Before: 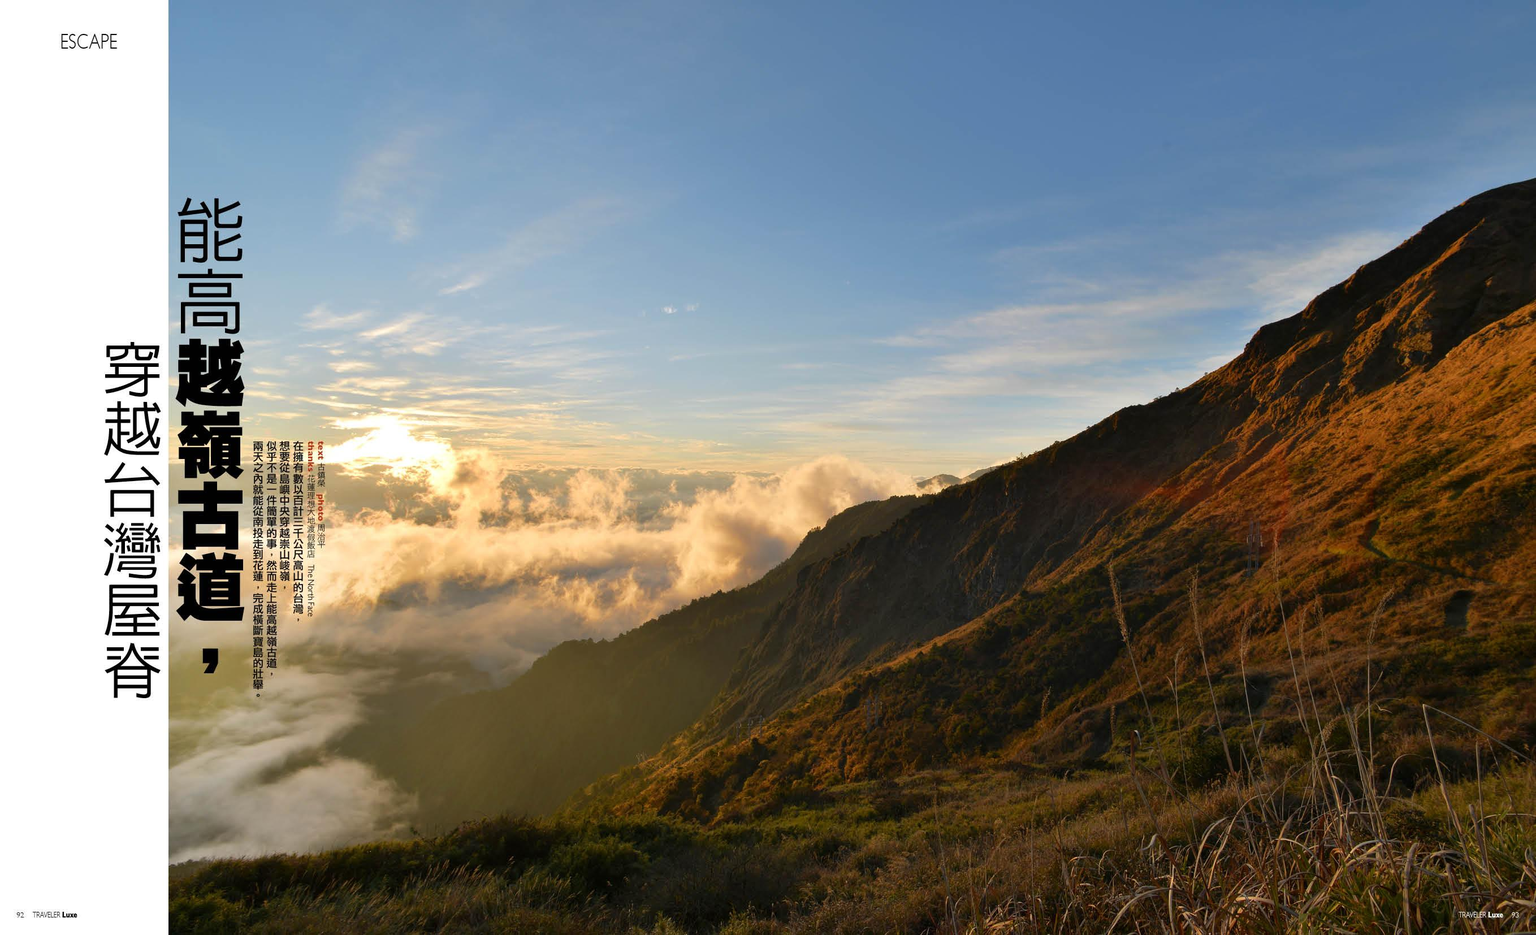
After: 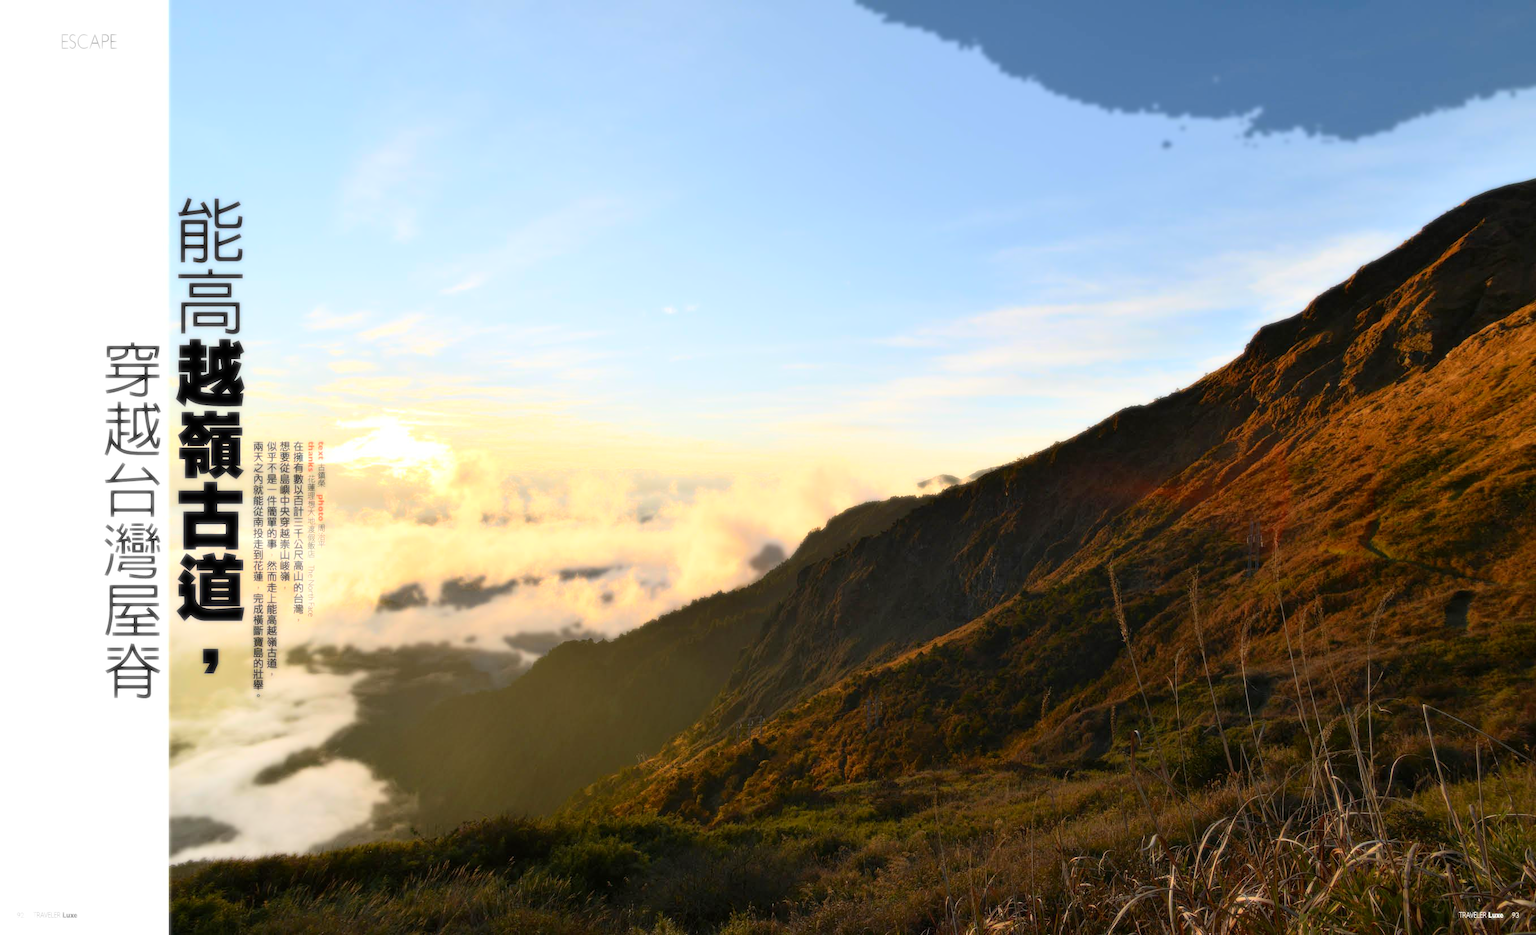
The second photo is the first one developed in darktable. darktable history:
bloom: size 0%, threshold 54.82%, strength 8.31%
contrast brightness saturation: contrast 0.04, saturation 0.07
